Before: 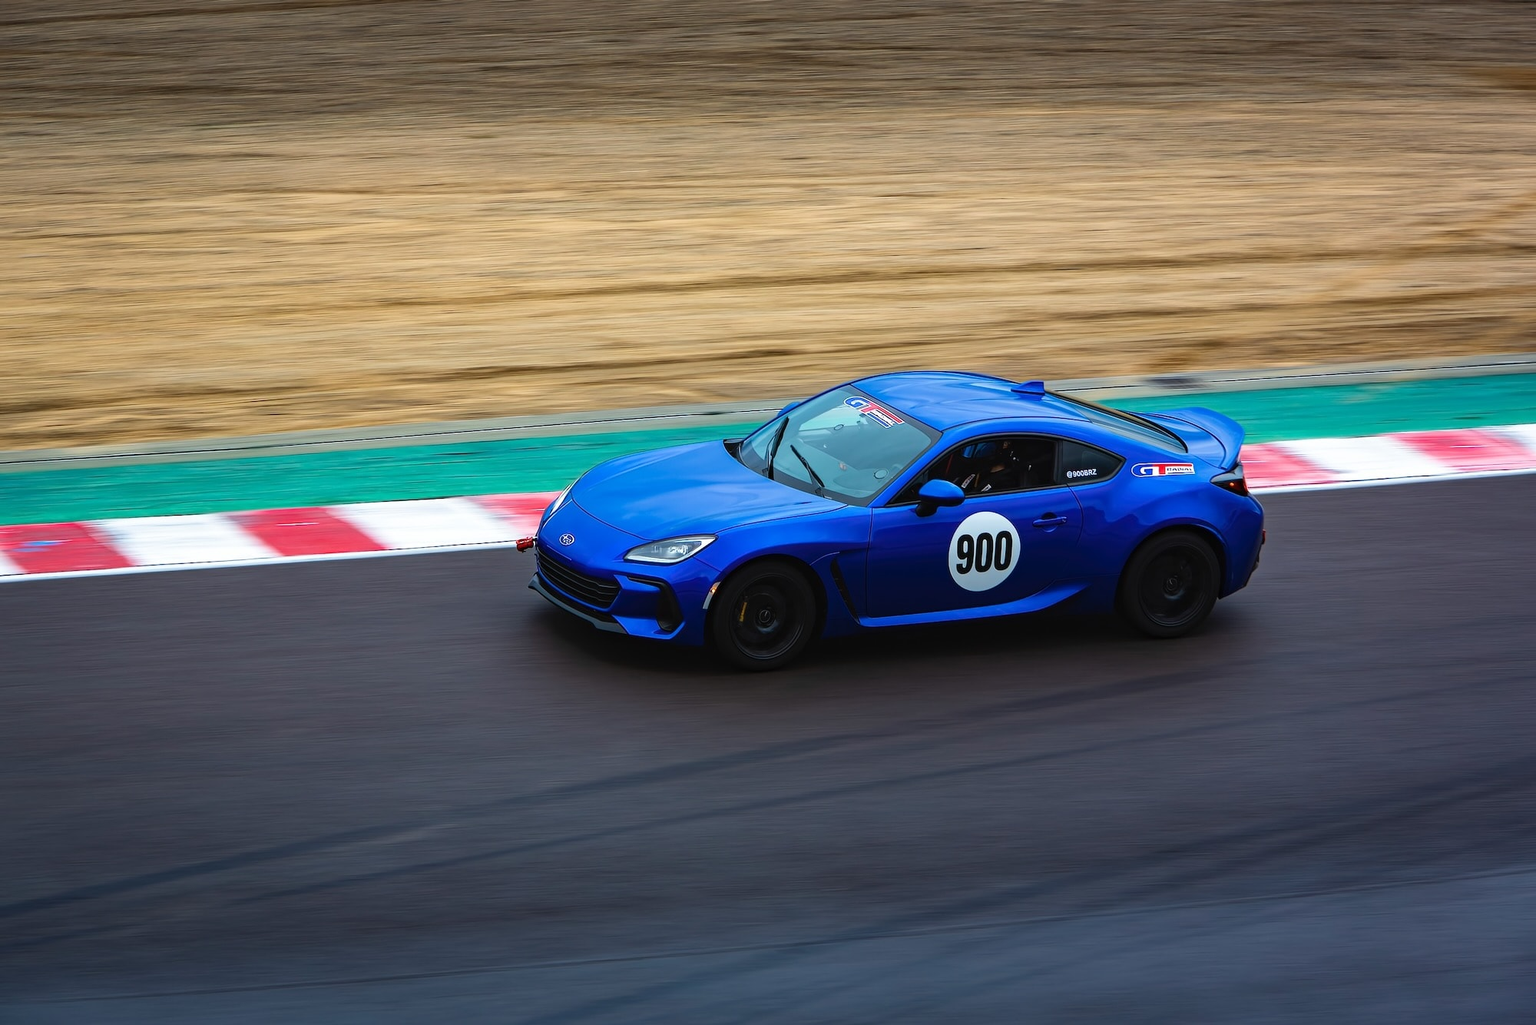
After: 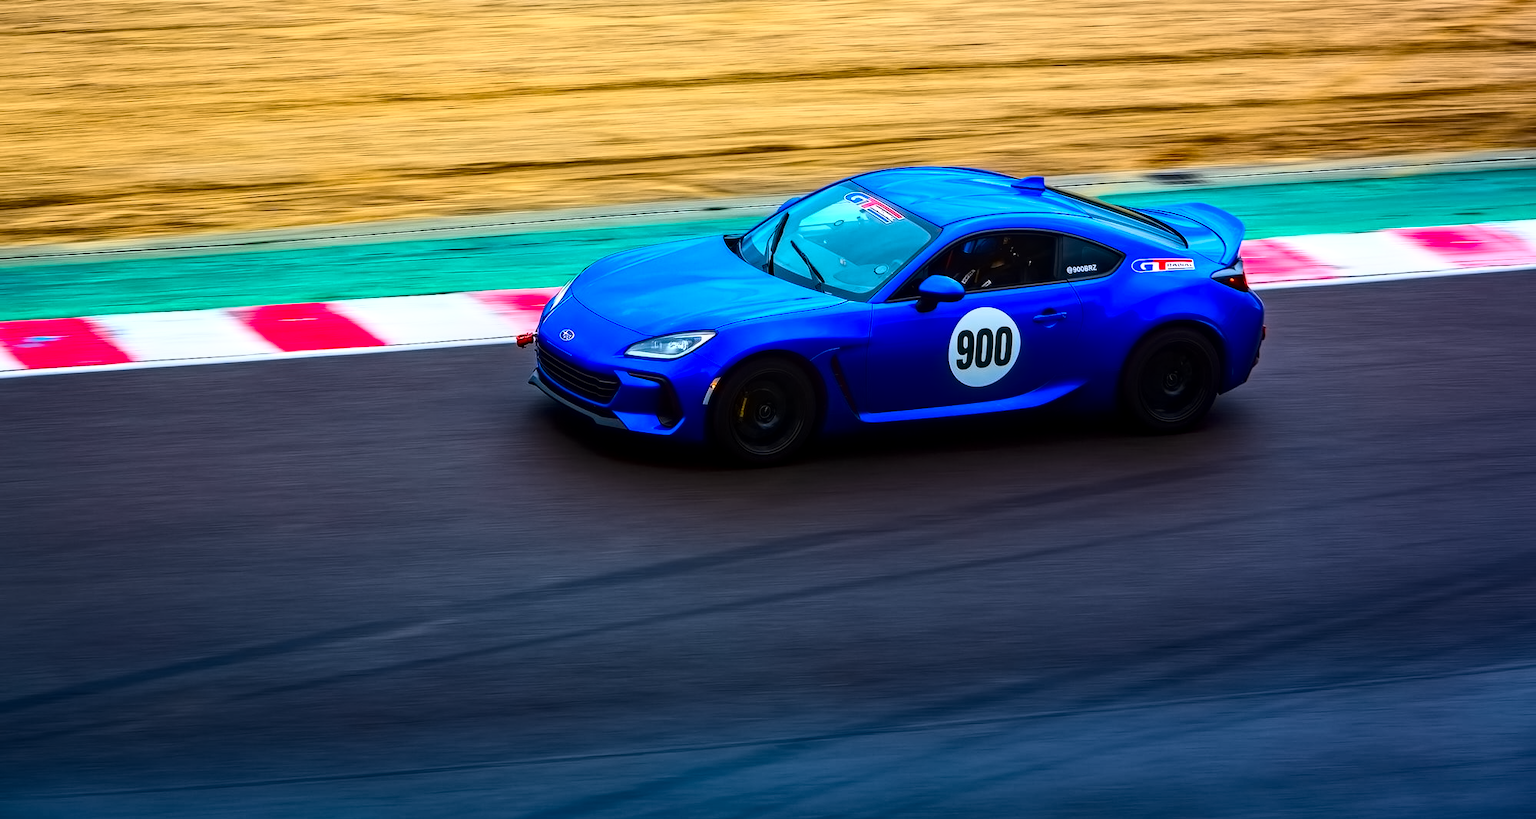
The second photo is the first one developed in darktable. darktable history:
contrast brightness saturation: contrast 0.26, brightness 0.02, saturation 0.87
contrast equalizer: y [[0.5 ×6], [0.5 ×6], [0.5 ×6], [0 ×6], [0, 0.039, 0.251, 0.29, 0.293, 0.292]]
crop and rotate: top 19.998%
local contrast: detail 130%
